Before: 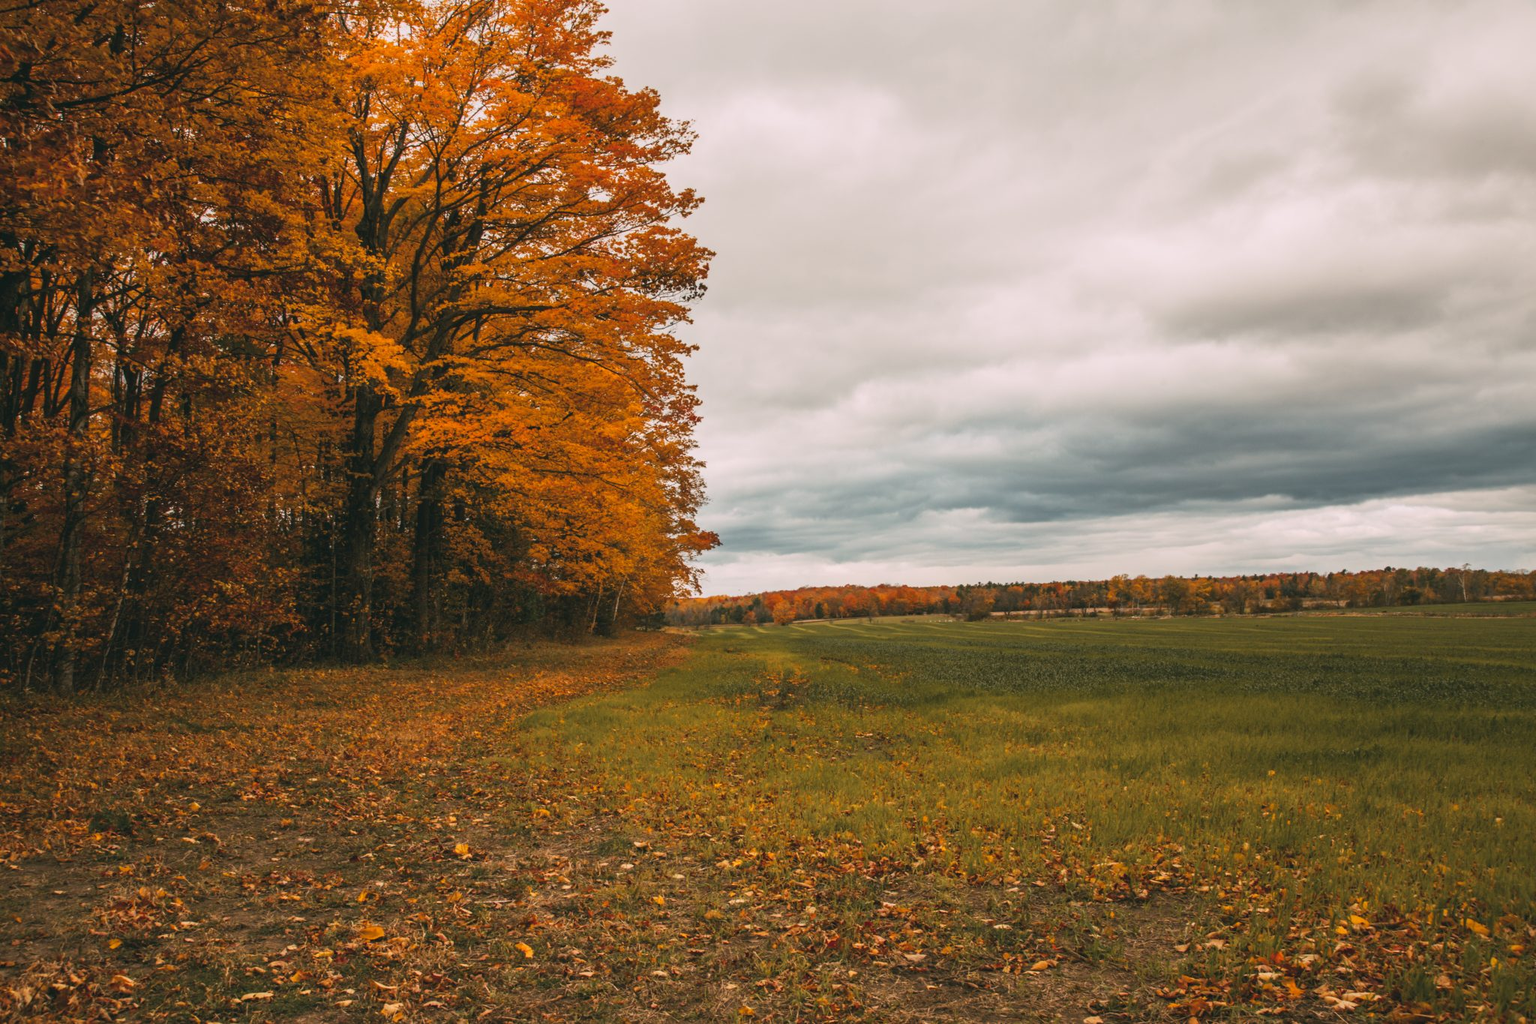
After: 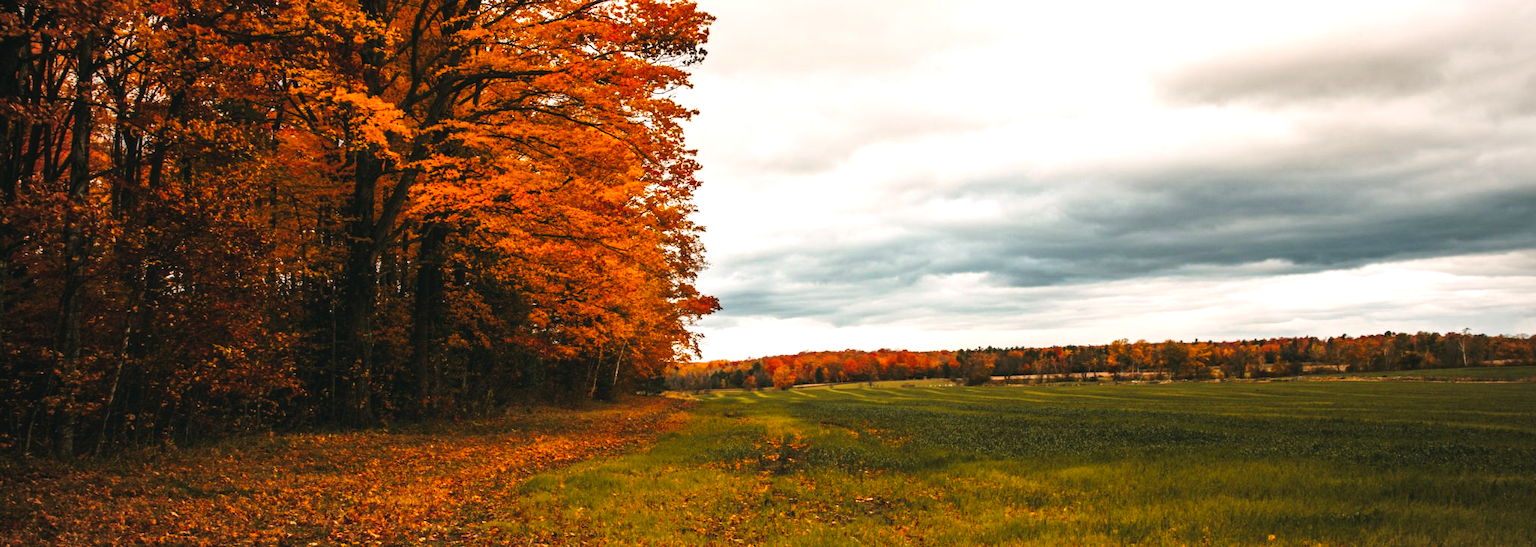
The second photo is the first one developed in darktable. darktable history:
exposure: black level correction -0.002, exposure 0.708 EV, compensate exposure bias true, compensate highlight preservation false
crop and rotate: top 23.043%, bottom 23.437%
vignetting: fall-off radius 93.87%
tone curve: curves: ch0 [(0, 0) (0.003, 0.006) (0.011, 0.007) (0.025, 0.01) (0.044, 0.015) (0.069, 0.023) (0.1, 0.031) (0.136, 0.045) (0.177, 0.066) (0.224, 0.098) (0.277, 0.139) (0.335, 0.194) (0.399, 0.254) (0.468, 0.346) (0.543, 0.45) (0.623, 0.56) (0.709, 0.667) (0.801, 0.78) (0.898, 0.891) (1, 1)], preserve colors none
